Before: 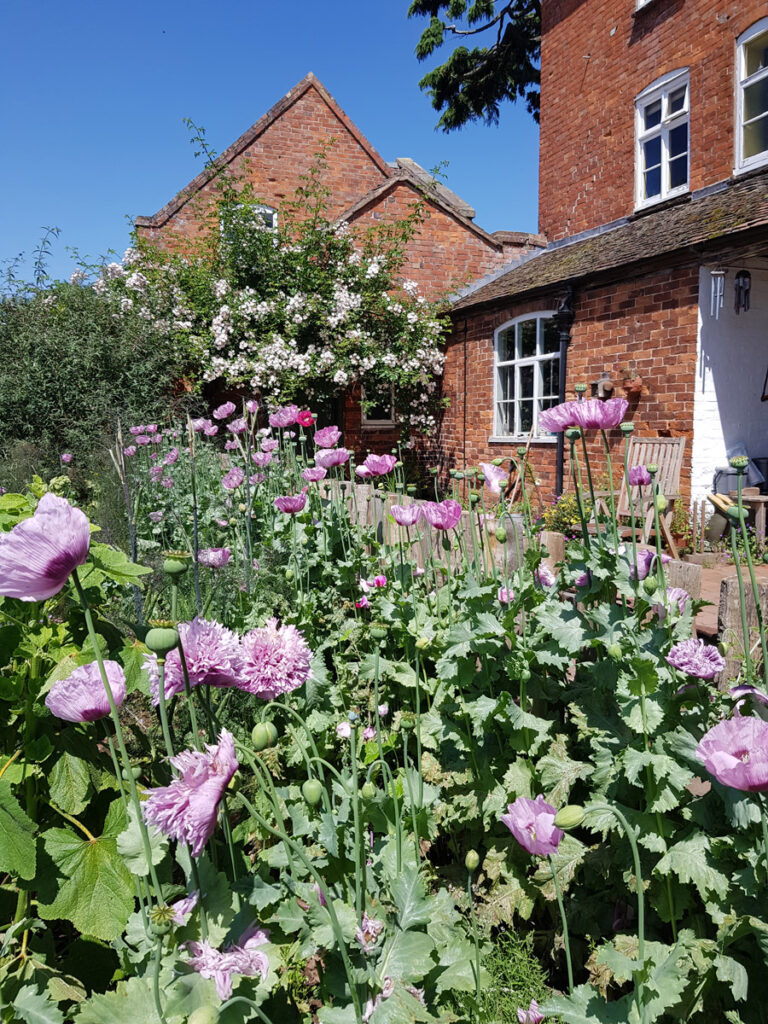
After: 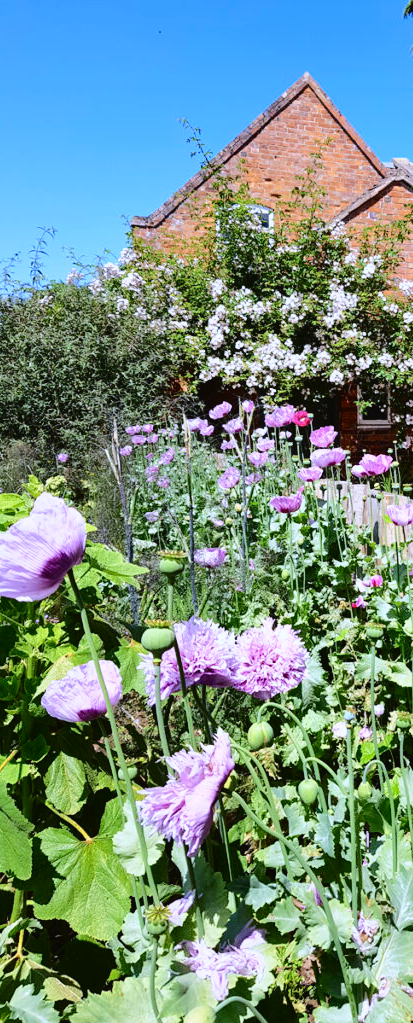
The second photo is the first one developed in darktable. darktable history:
white balance: red 0.967, blue 1.119, emerald 0.756
crop: left 0.587%, right 45.588%, bottom 0.086%
tone curve: curves: ch0 [(0, 0.019) (0.078, 0.058) (0.223, 0.217) (0.424, 0.553) (0.631, 0.764) (0.816, 0.932) (1, 1)]; ch1 [(0, 0) (0.262, 0.227) (0.417, 0.386) (0.469, 0.467) (0.502, 0.503) (0.544, 0.548) (0.57, 0.579) (0.608, 0.62) (0.65, 0.68) (0.994, 0.987)]; ch2 [(0, 0) (0.262, 0.188) (0.5, 0.504) (0.553, 0.592) (0.599, 0.653) (1, 1)], color space Lab, independent channels, preserve colors none
